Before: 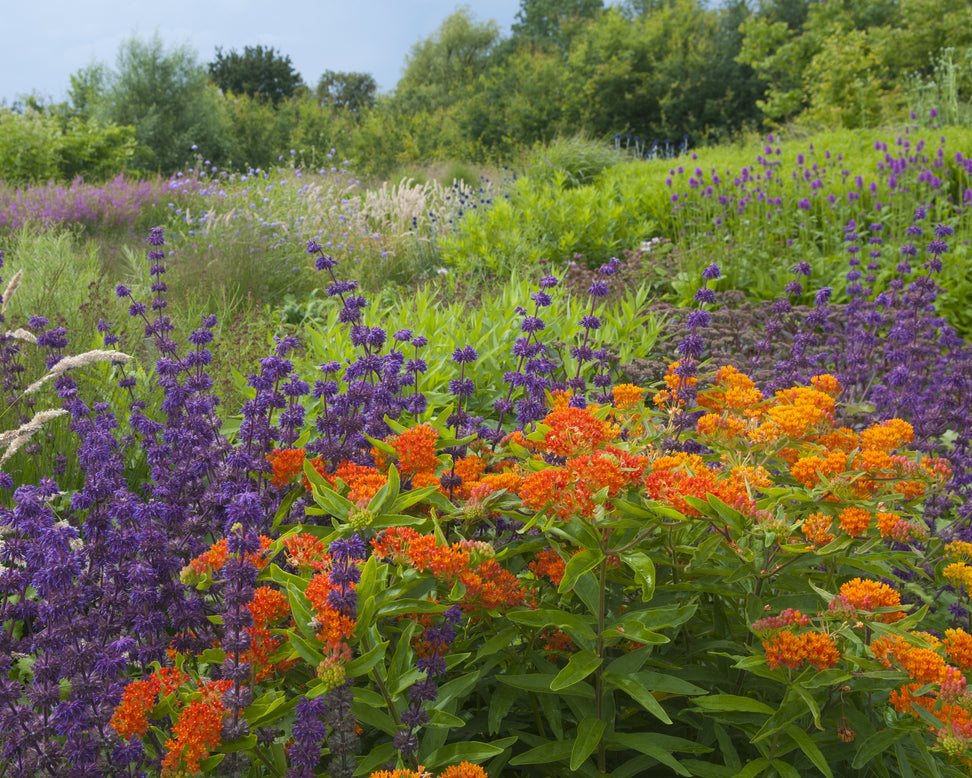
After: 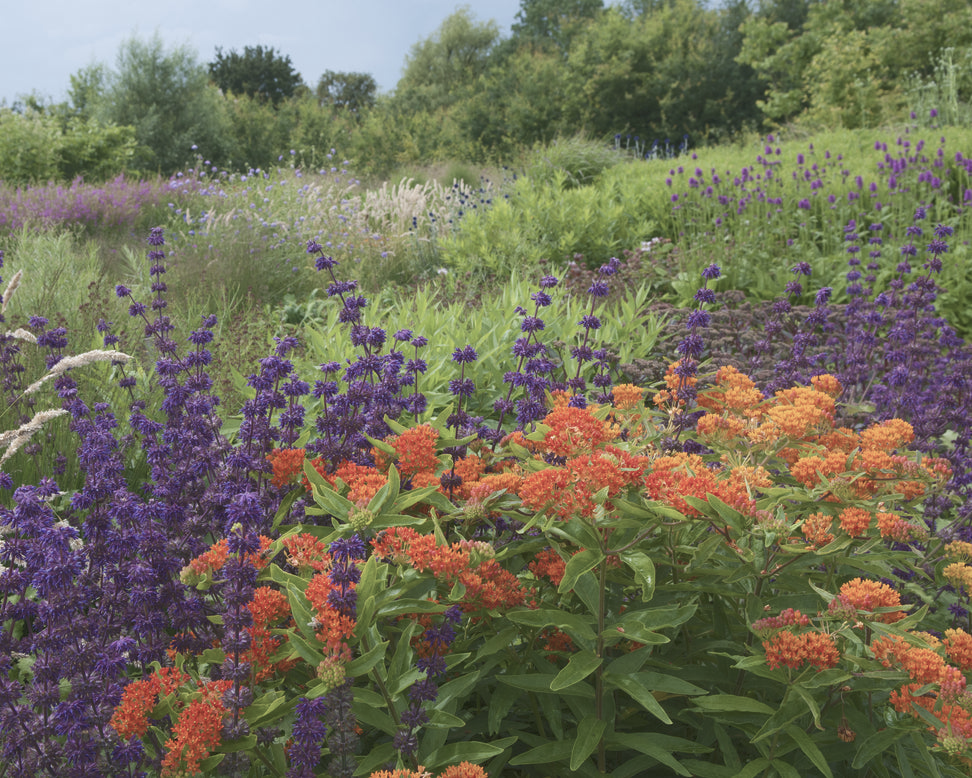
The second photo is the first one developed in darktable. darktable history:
rgb curve: curves: ch0 [(0, 0) (0.093, 0.159) (0.241, 0.265) (0.414, 0.42) (1, 1)], compensate middle gray true, preserve colors basic power
color balance: input saturation 100.43%, contrast fulcrum 14.22%, output saturation 70.41%
